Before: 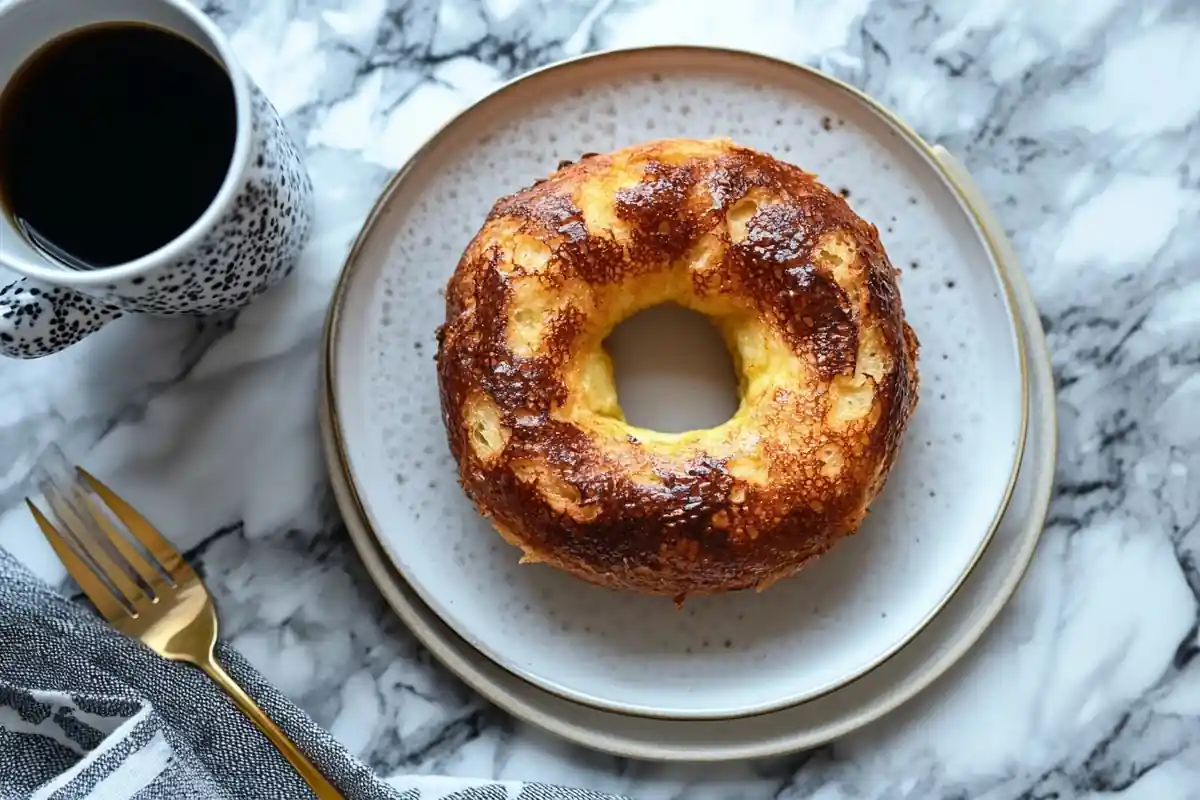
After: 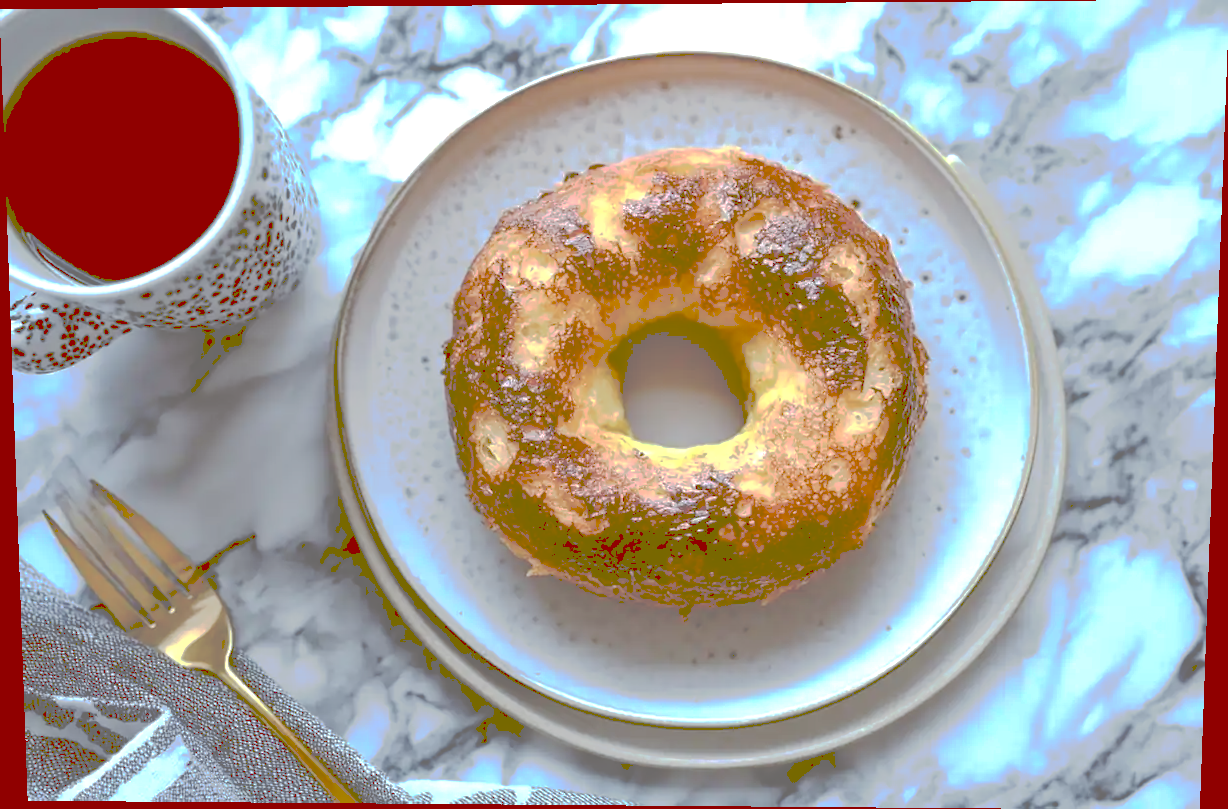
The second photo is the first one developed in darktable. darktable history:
rotate and perspective: lens shift (vertical) 0.048, lens shift (horizontal) -0.024, automatic cropping off
exposure: black level correction 0.003, exposure 0.383 EV, compensate highlight preservation false
color balance: lift [1, 1.015, 1.004, 0.985], gamma [1, 0.958, 0.971, 1.042], gain [1, 0.956, 0.977, 1.044]
tone curve: curves: ch0 [(0, 0) (0.003, 0.439) (0.011, 0.439) (0.025, 0.439) (0.044, 0.439) (0.069, 0.439) (0.1, 0.439) (0.136, 0.44) (0.177, 0.444) (0.224, 0.45) (0.277, 0.462) (0.335, 0.487) (0.399, 0.528) (0.468, 0.577) (0.543, 0.621) (0.623, 0.669) (0.709, 0.715) (0.801, 0.764) (0.898, 0.804) (1, 1)], preserve colors none
